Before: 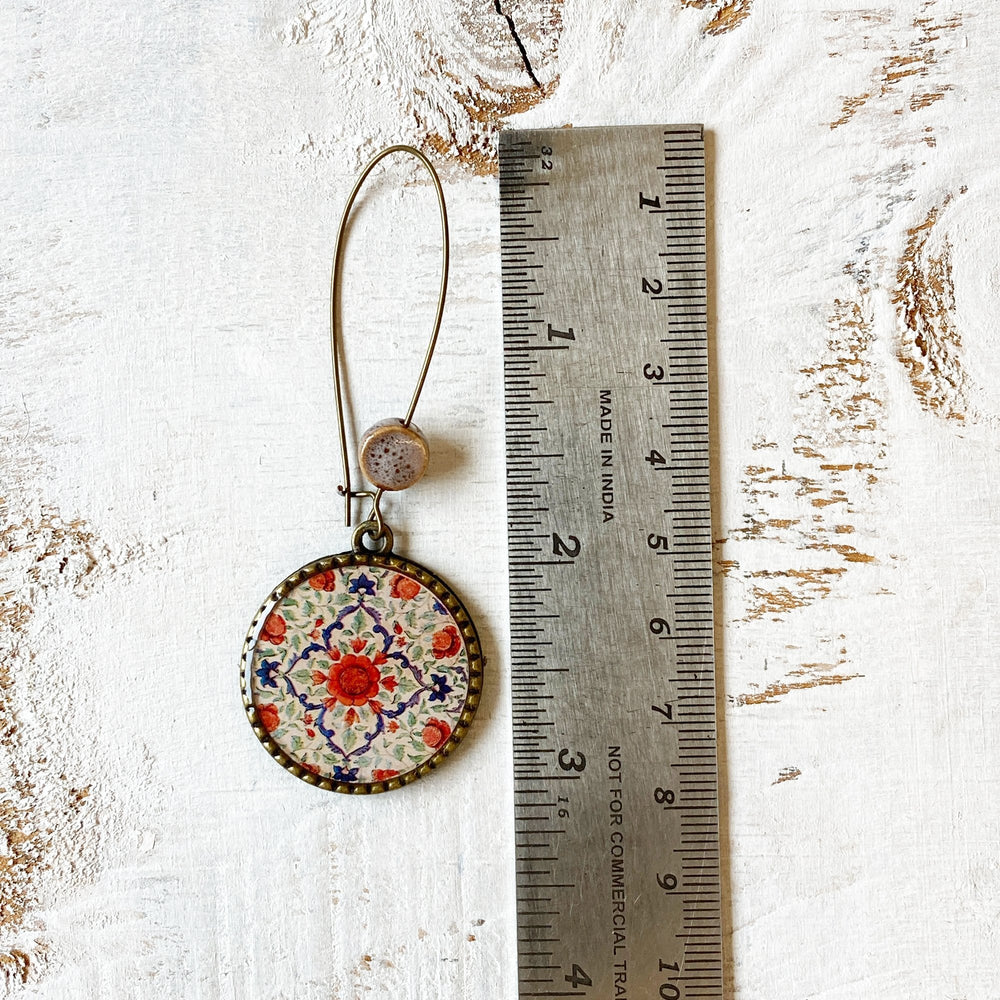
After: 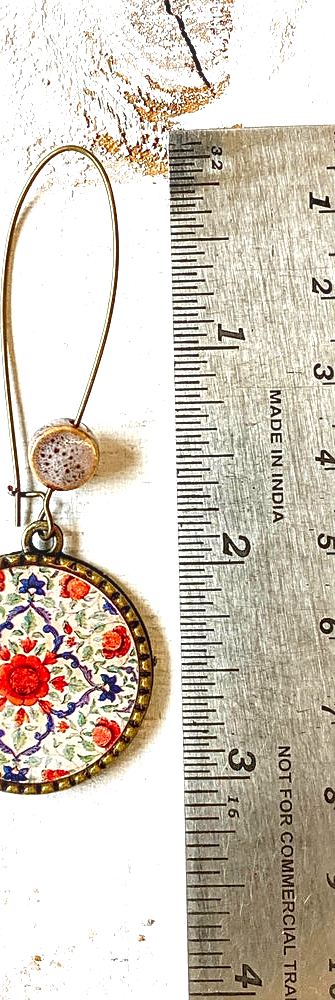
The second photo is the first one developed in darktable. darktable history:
contrast brightness saturation: saturation 0.104
crop: left 33.027%, right 33.422%
exposure: black level correction 0, exposure 0.872 EV, compensate highlight preservation false
local contrast: on, module defaults
sharpen: on, module defaults
